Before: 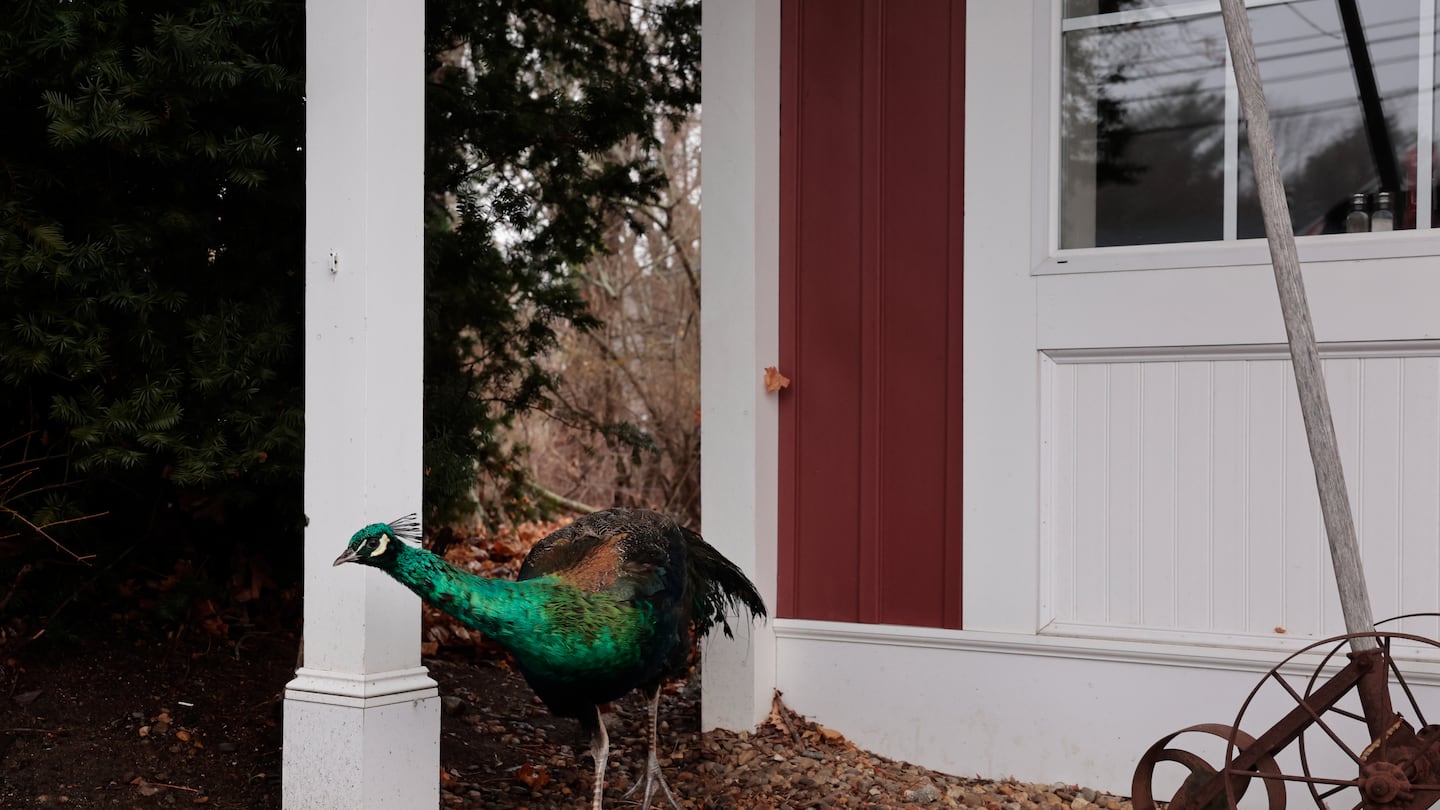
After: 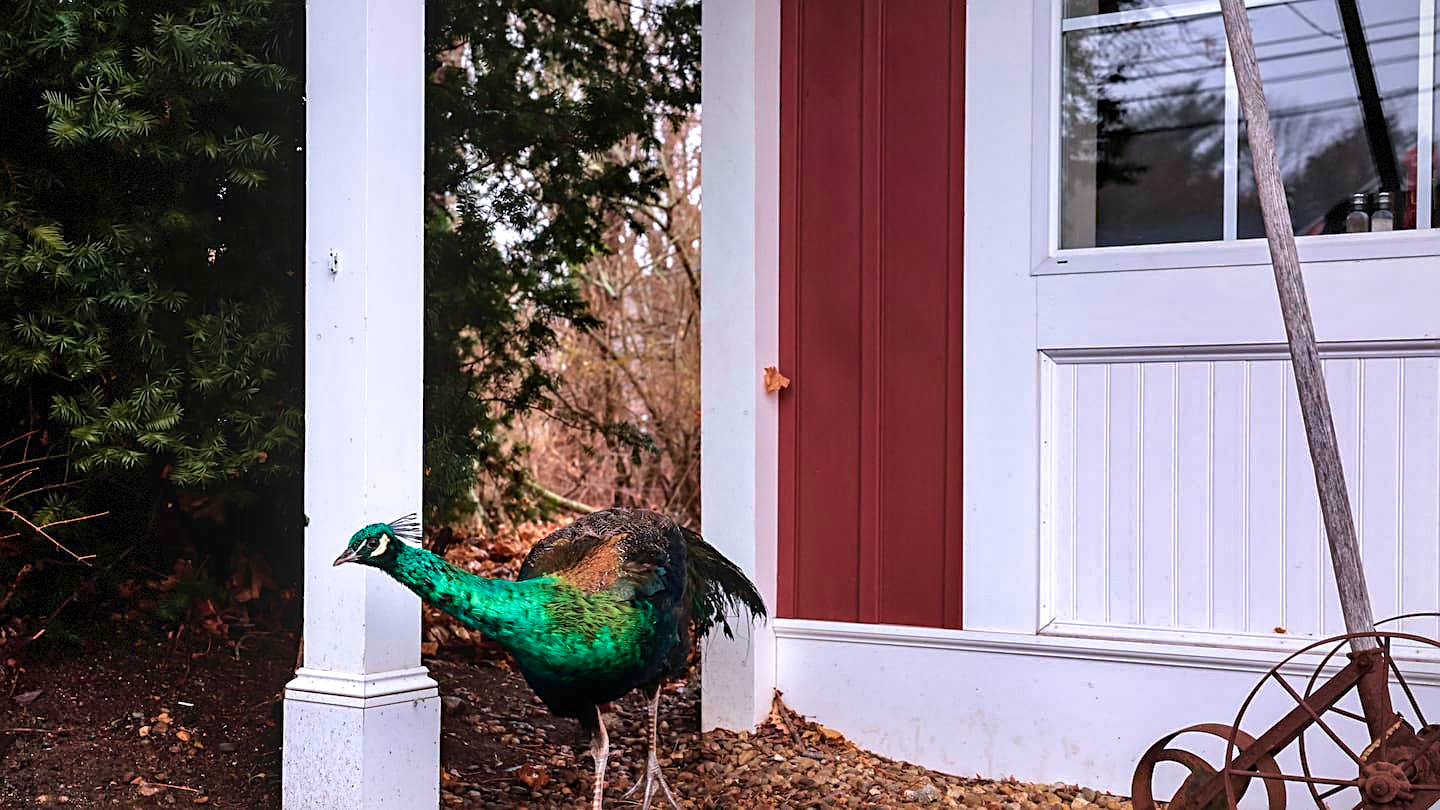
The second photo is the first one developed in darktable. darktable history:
velvia: strength 56.37%
local contrast: on, module defaults
sharpen: on, module defaults
color calibration: illuminant as shot in camera, x 0.358, y 0.373, temperature 4628.91 K
exposure: exposure 0.778 EV, compensate highlight preservation false
haze removal: compatibility mode true, adaptive false
shadows and highlights: white point adjustment 0.028, soften with gaussian
vignetting: fall-off radius 92.58%, dithering 8-bit output, unbound false
